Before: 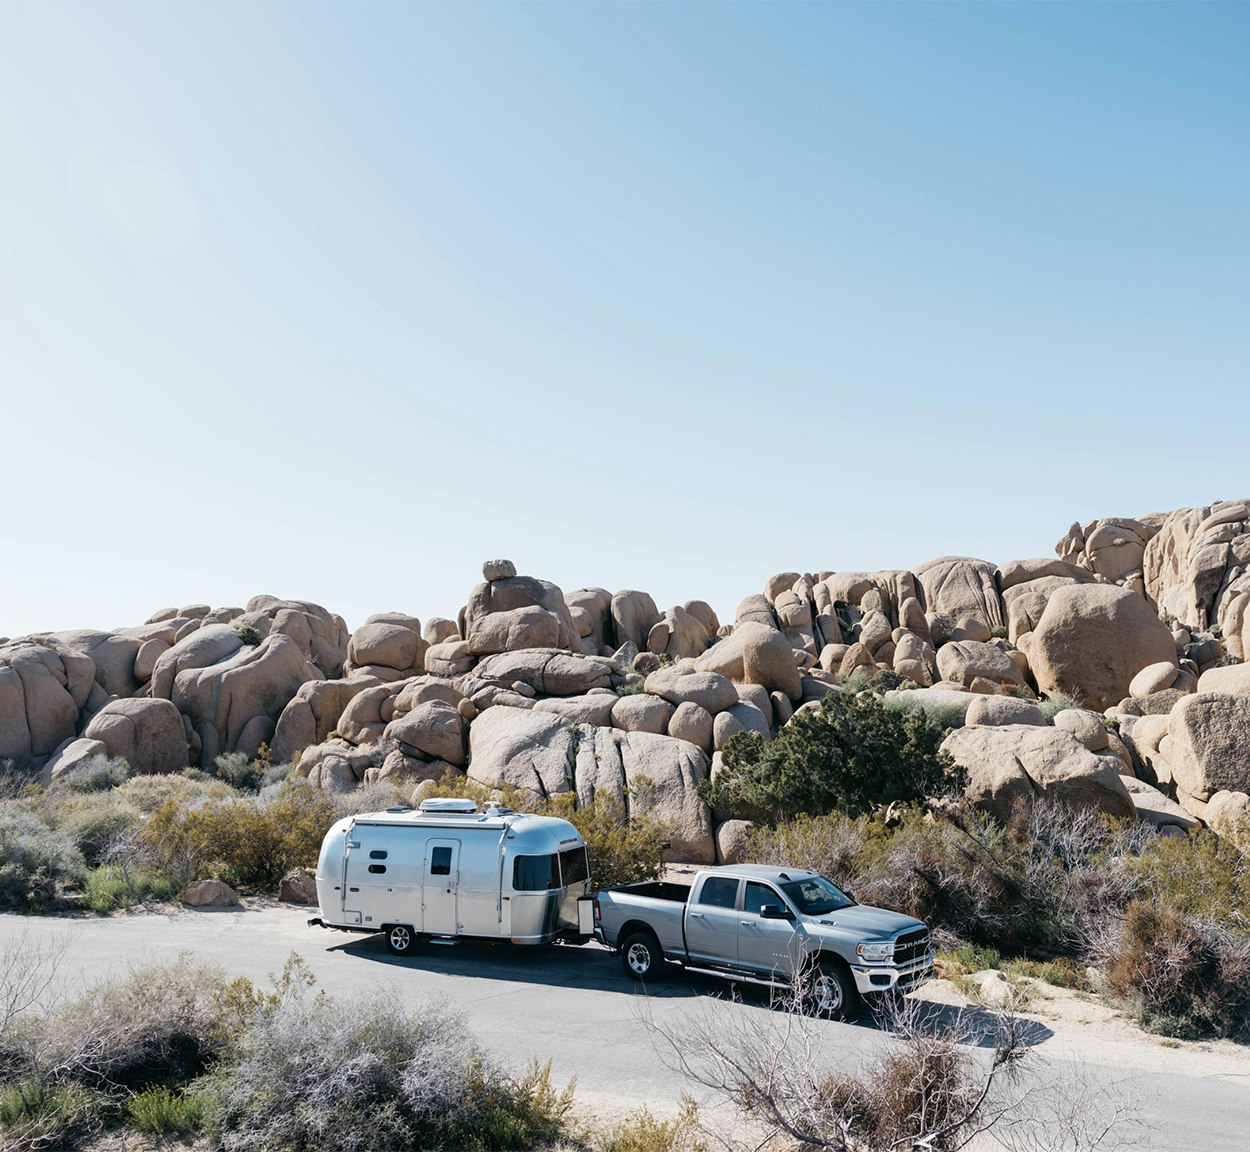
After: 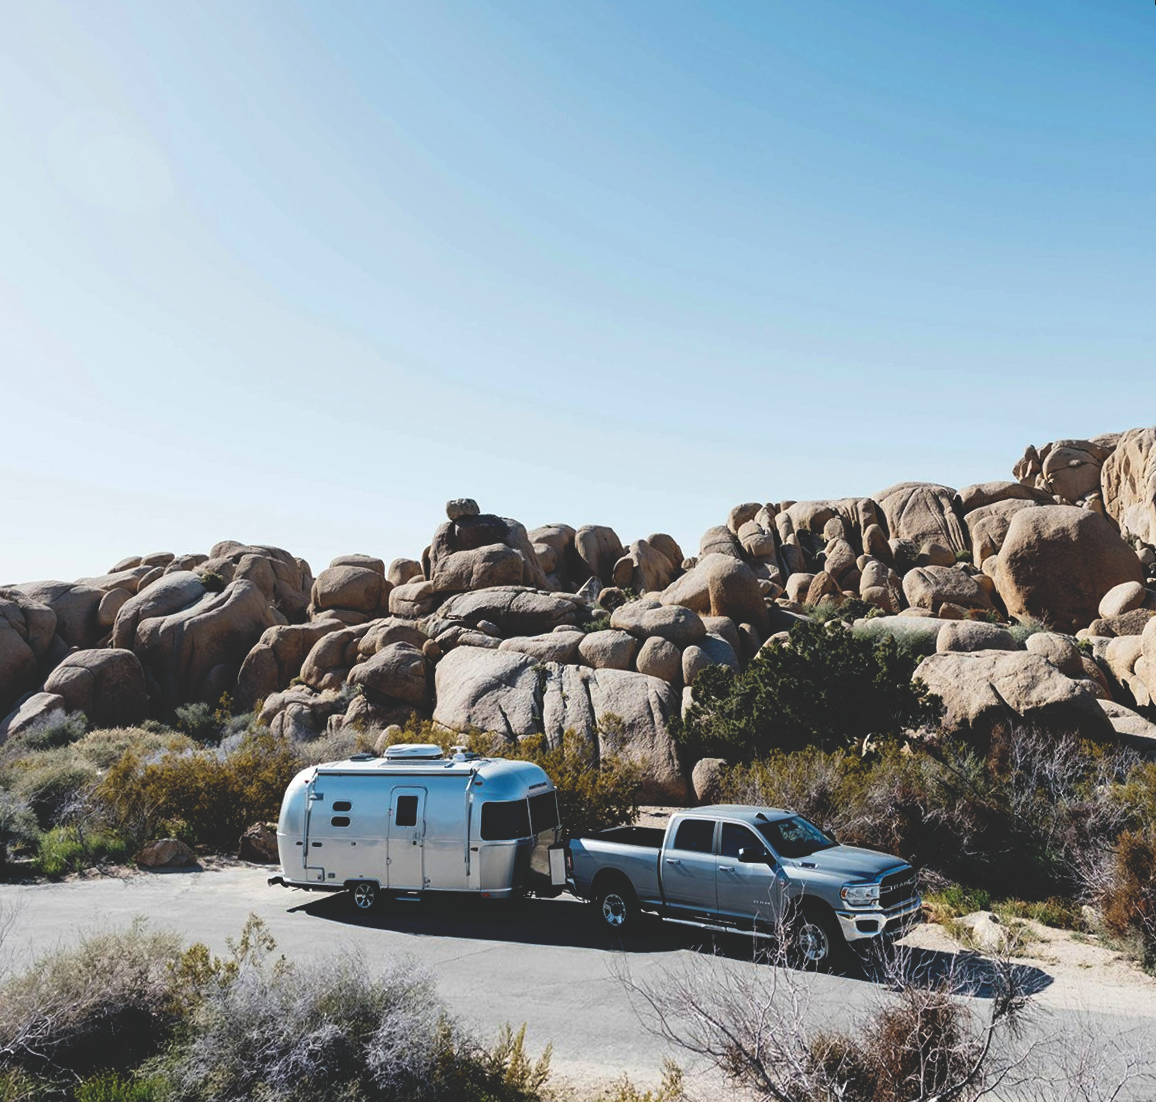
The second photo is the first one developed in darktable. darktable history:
base curve: curves: ch0 [(0, 0.02) (0.083, 0.036) (1, 1)], preserve colors none
rotate and perspective: rotation -1.68°, lens shift (vertical) -0.146, crop left 0.049, crop right 0.912, crop top 0.032, crop bottom 0.96
